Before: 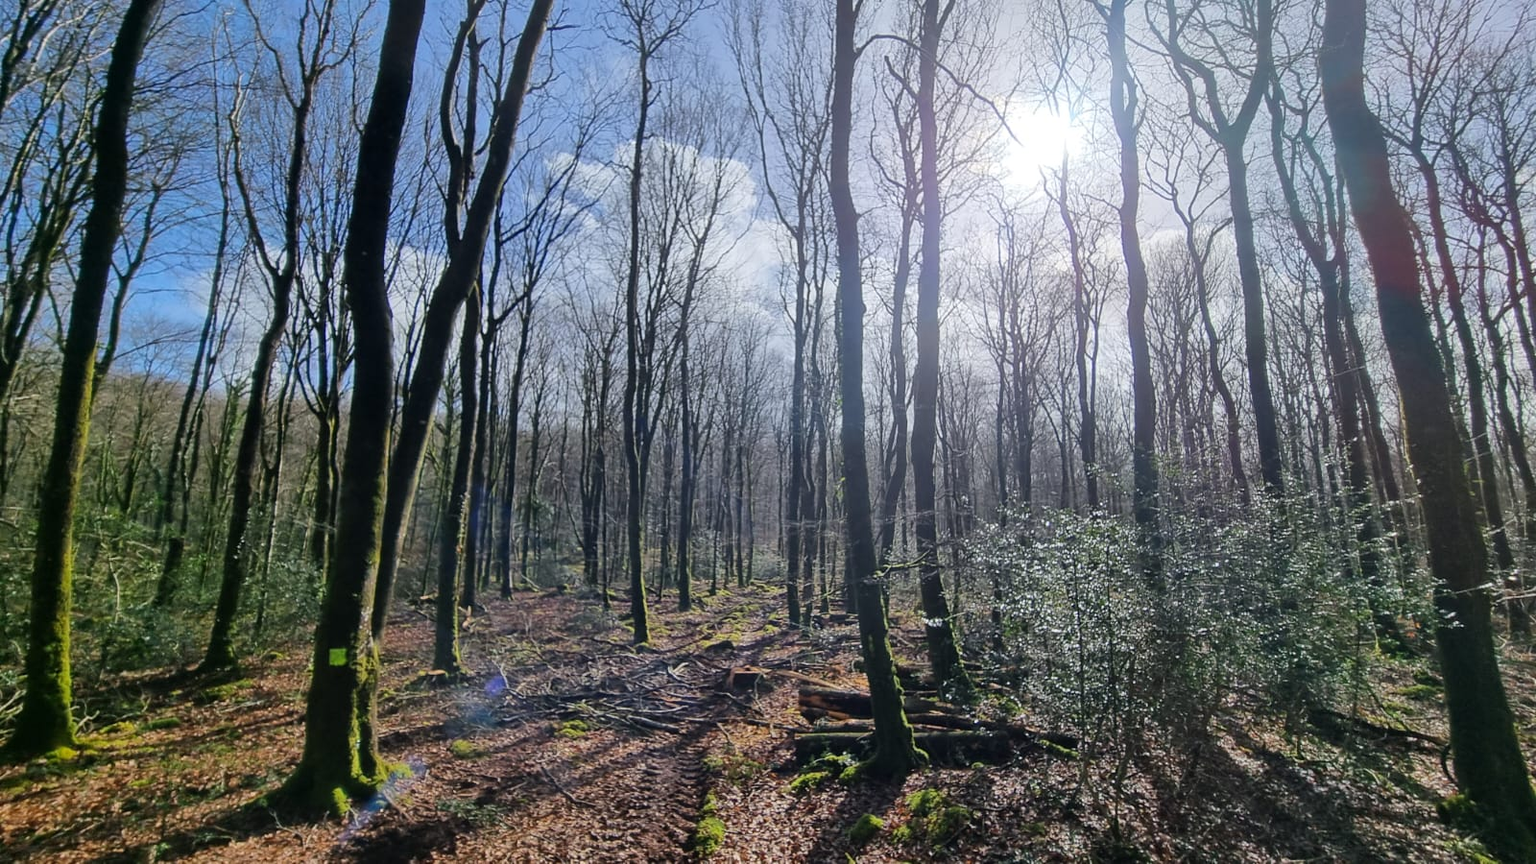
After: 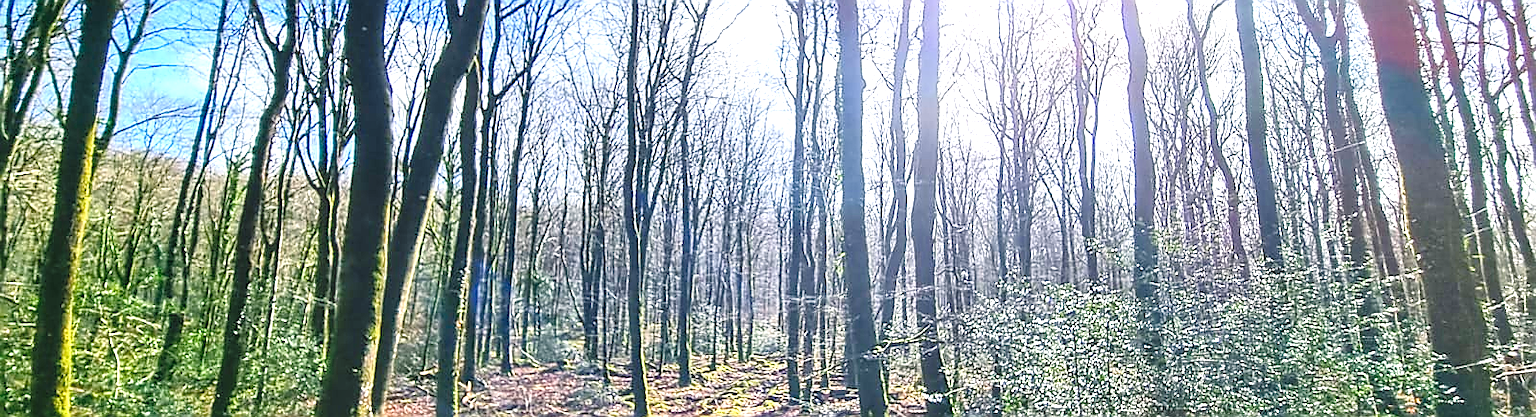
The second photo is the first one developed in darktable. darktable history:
exposure: black level correction 0, exposure 0.2 EV, compensate exposure bias true, compensate highlight preservation false
crop and rotate: top 26.056%, bottom 25.543%
sharpen: radius 1.4, amount 1.25, threshold 0.7
levels: levels [0, 0.397, 0.955]
contrast brightness saturation: contrast 0.14, brightness 0.21
local contrast: highlights 60%, shadows 60%, detail 160%
color balance rgb: shadows lift › chroma 1%, shadows lift › hue 217.2°, power › hue 310.8°, highlights gain › chroma 1%, highlights gain › hue 54°, global offset › luminance 0.5%, global offset › hue 171.6°, perceptual saturation grading › global saturation 14.09%, perceptual saturation grading › highlights -25%, perceptual saturation grading › shadows 30%, perceptual brilliance grading › highlights 13.42%, perceptual brilliance grading › mid-tones 8.05%, perceptual brilliance grading › shadows -17.45%, global vibrance 25%
